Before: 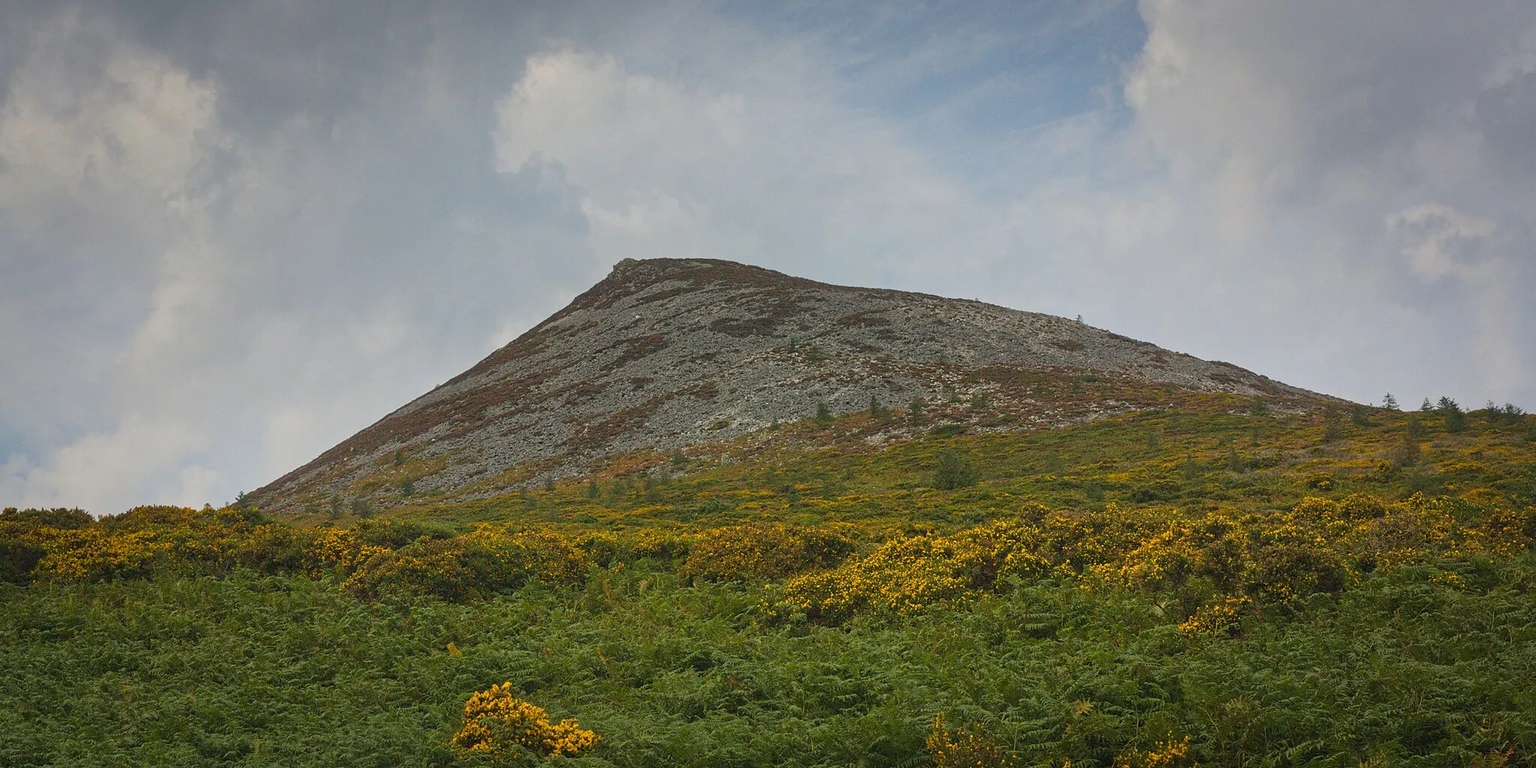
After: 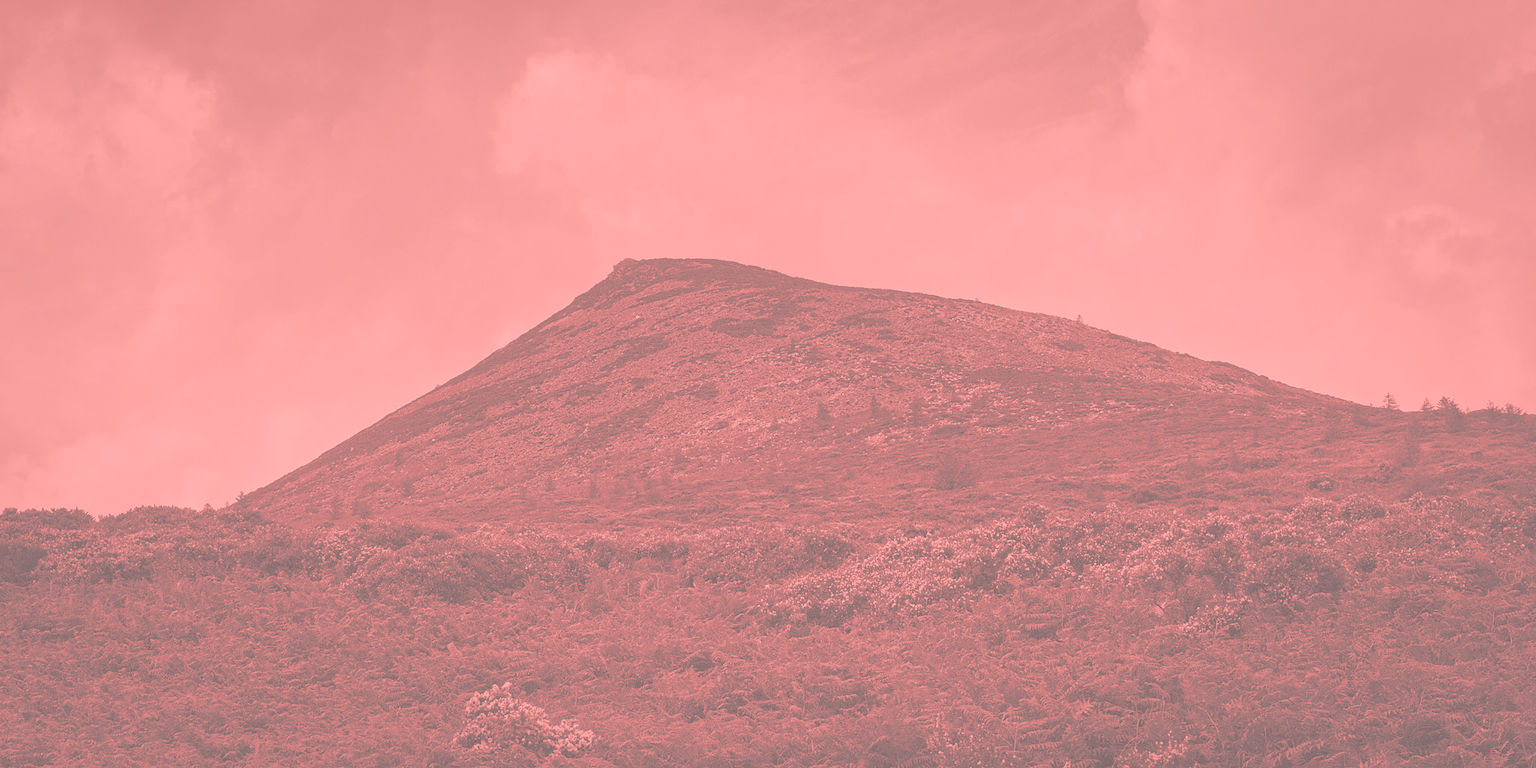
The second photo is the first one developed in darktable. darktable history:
colorize: saturation 51%, source mix 50.67%, lightness 50.67%
split-toning: shadows › hue 186.43°, highlights › hue 49.29°, compress 30.29%
